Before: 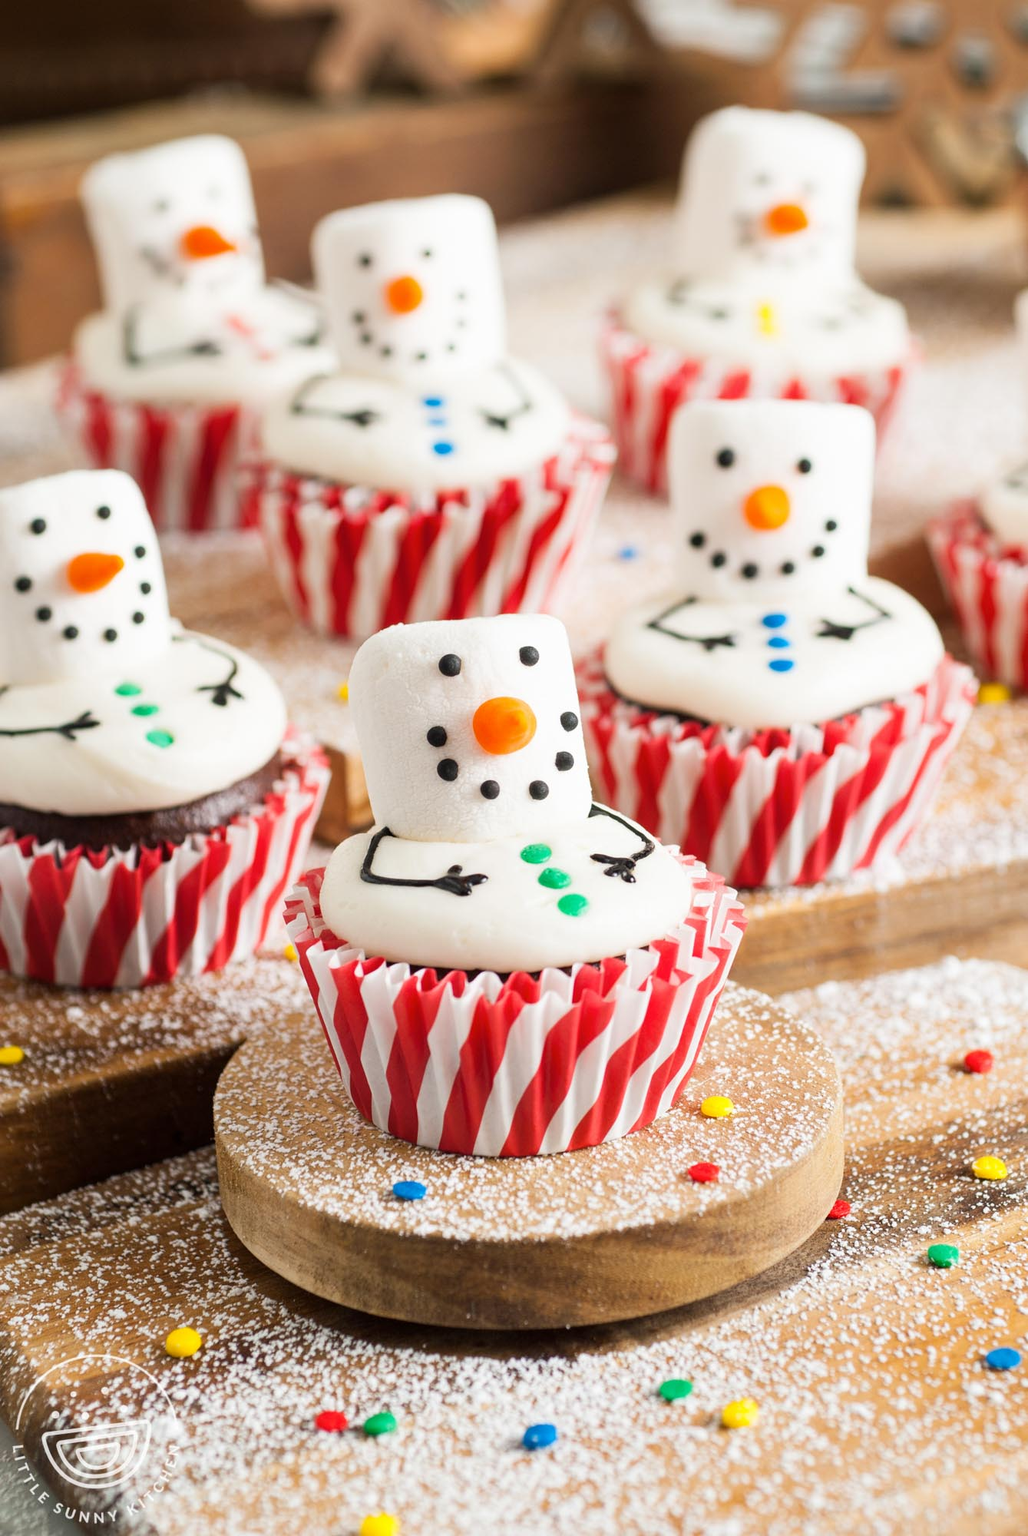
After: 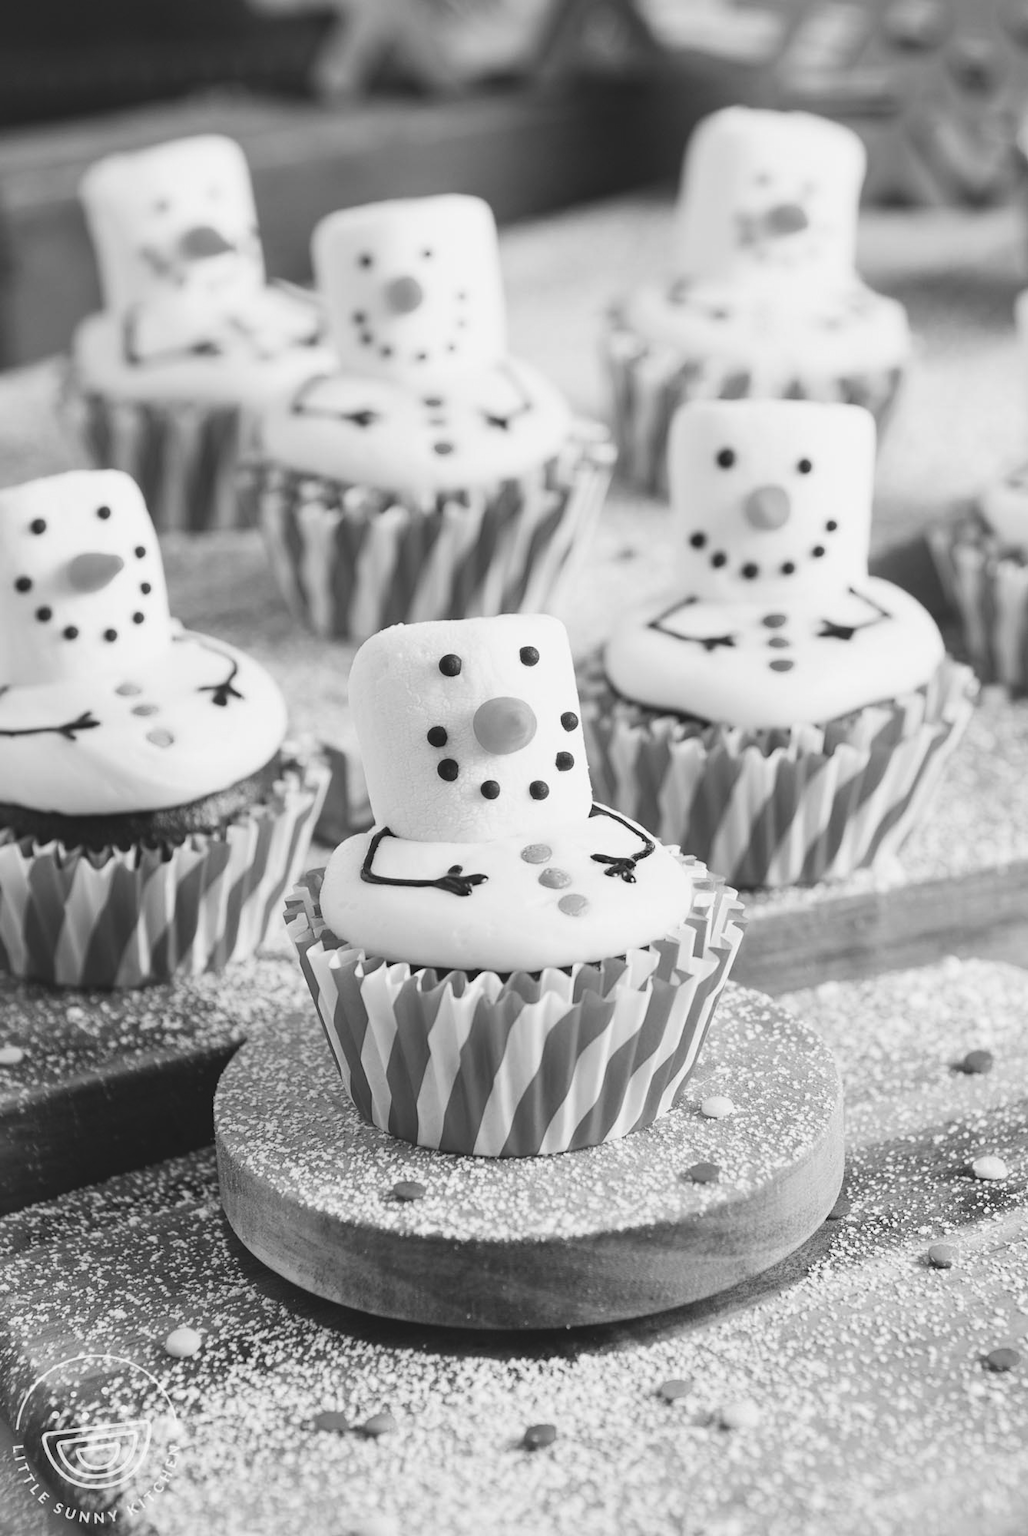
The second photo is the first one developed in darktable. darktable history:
contrast brightness saturation: contrast 0.06, brightness -0.01, saturation -0.23
monochrome: on, module defaults
exposure: black level correction -0.015, exposure -0.125 EV, compensate highlight preservation false
